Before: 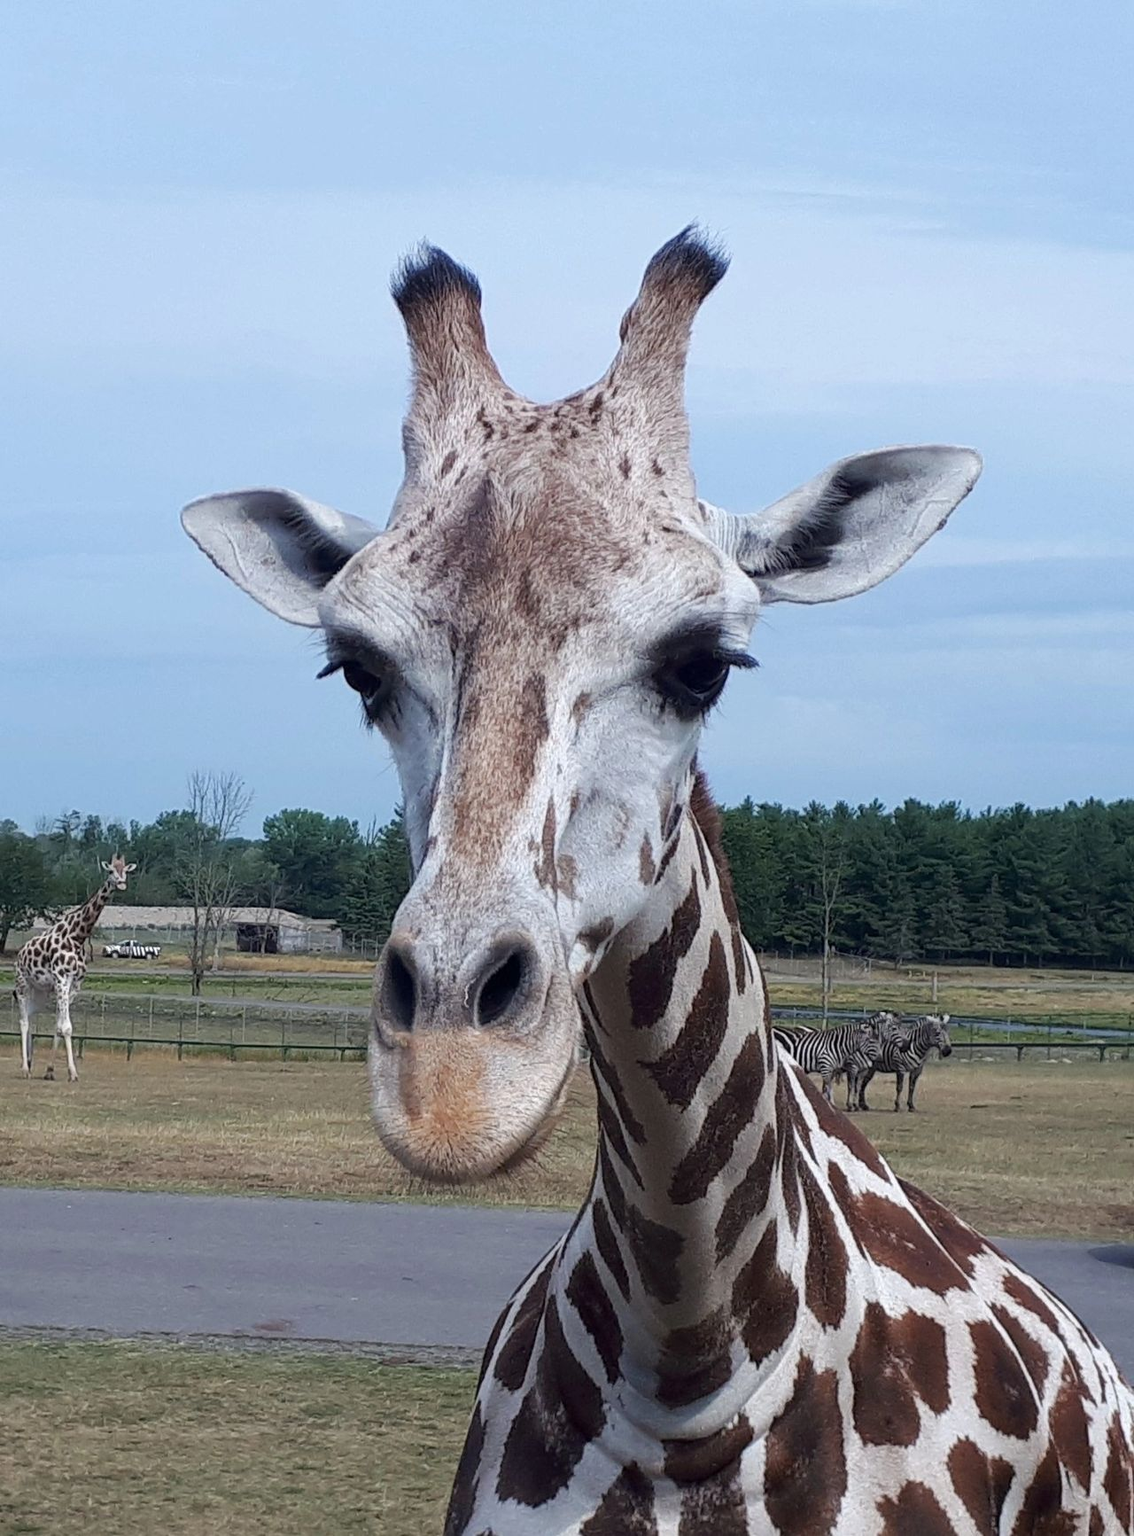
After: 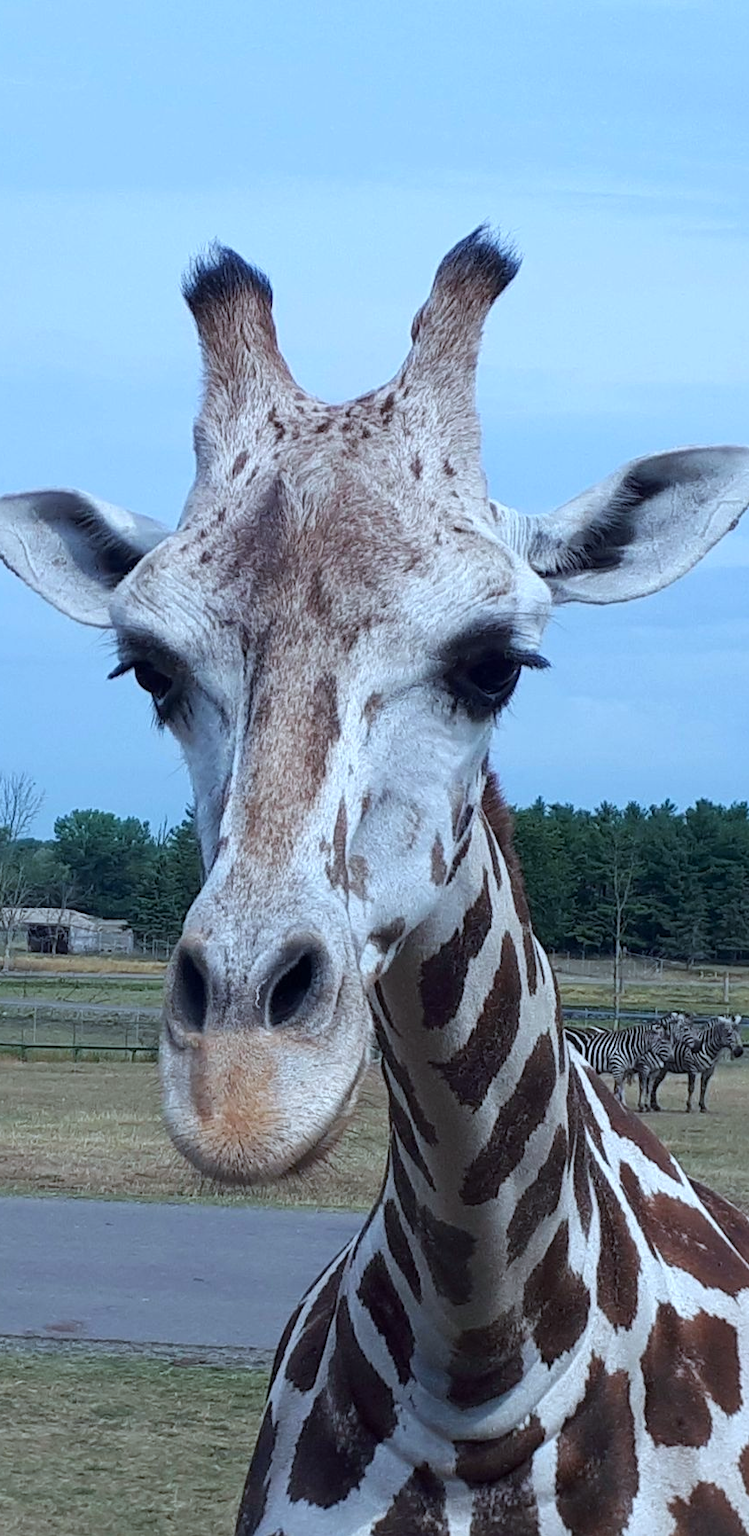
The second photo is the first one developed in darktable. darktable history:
crop and rotate: left 18.442%, right 15.508%
color calibration: illuminant F (fluorescent), F source F9 (Cool White Deluxe 4150 K) – high CRI, x 0.374, y 0.373, temperature 4158.34 K
